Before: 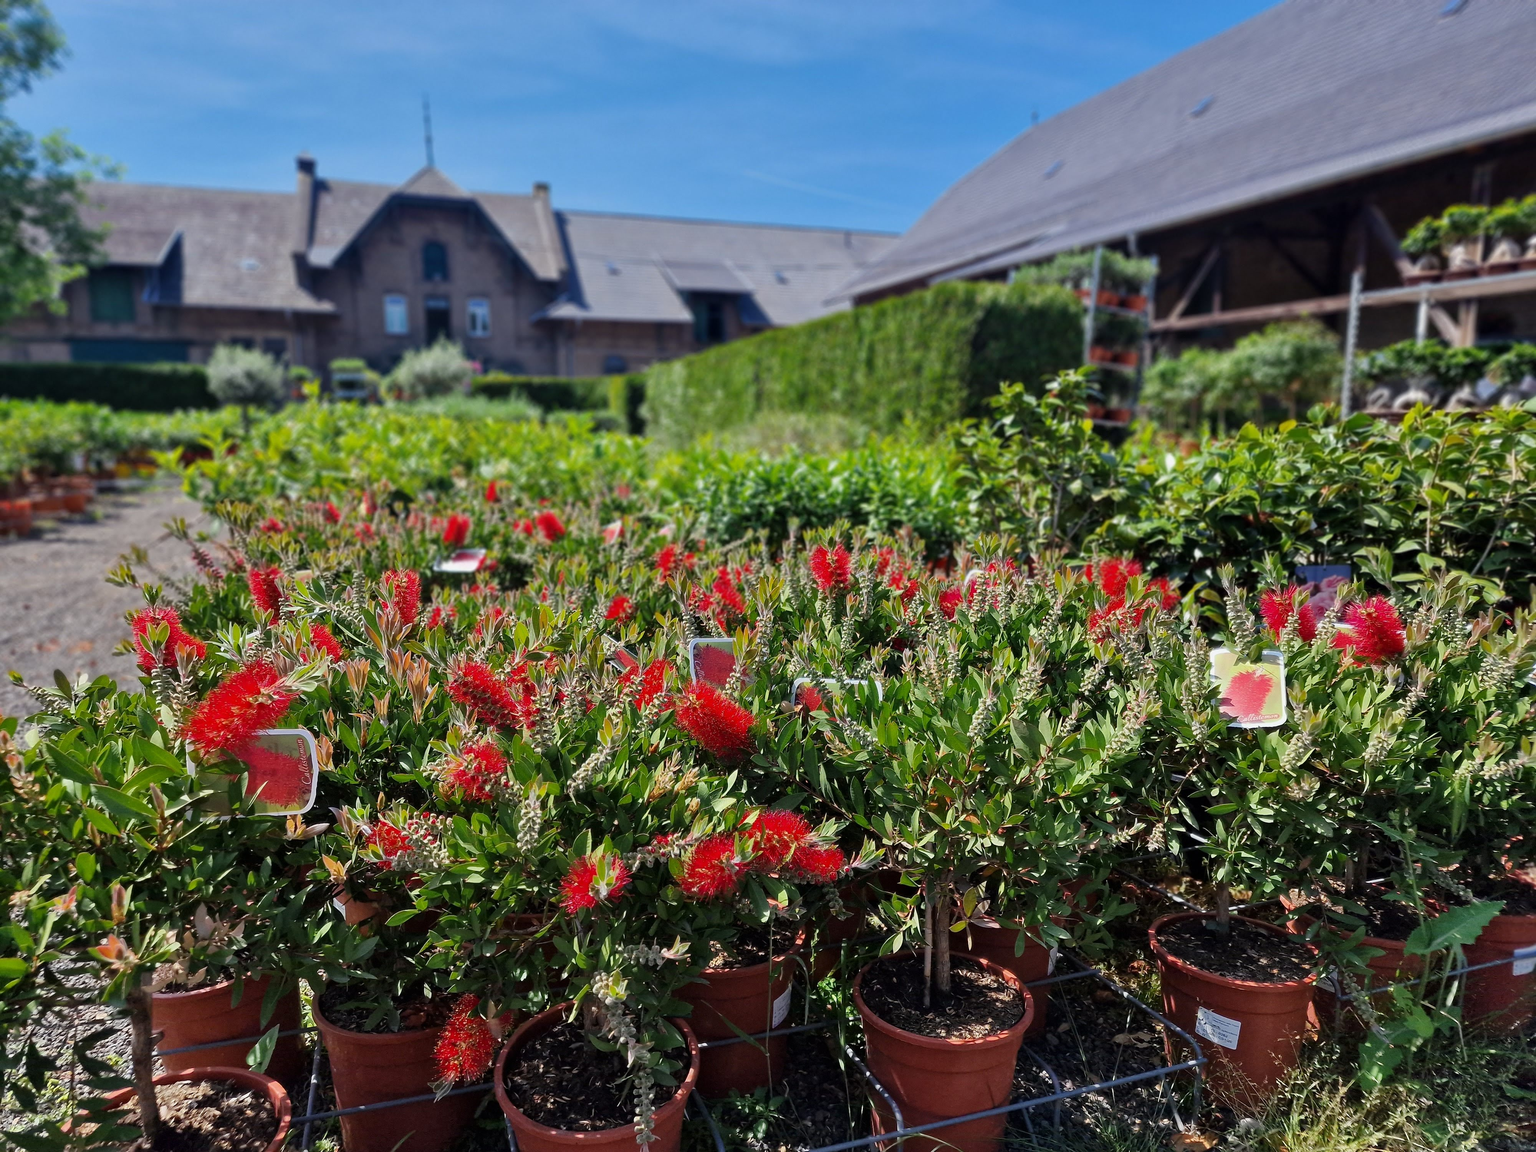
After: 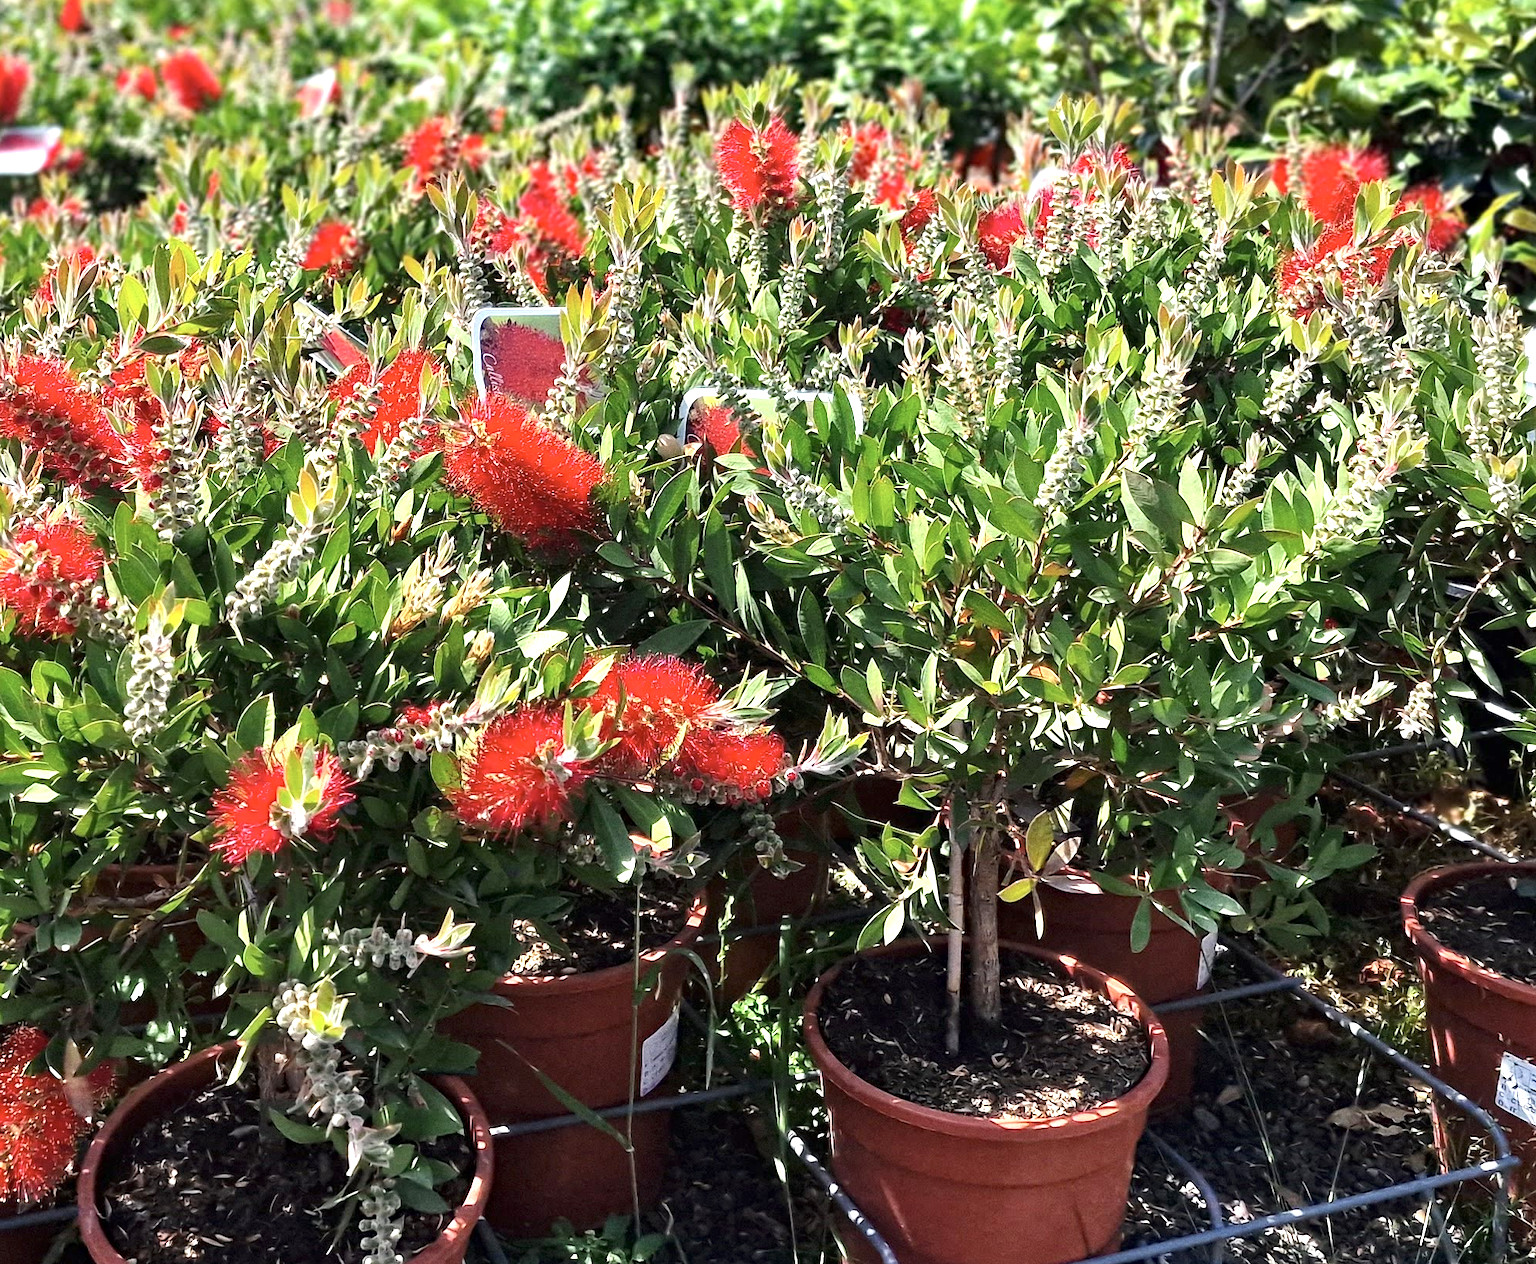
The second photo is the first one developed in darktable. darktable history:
exposure: black level correction 0, exposure 1.2 EV, compensate exposure bias true, compensate highlight preservation false
haze removal: compatibility mode true, adaptive false
crop: left 29.693%, top 42.22%, right 20.844%, bottom 3.488%
contrast brightness saturation: contrast 0.11, saturation -0.172
